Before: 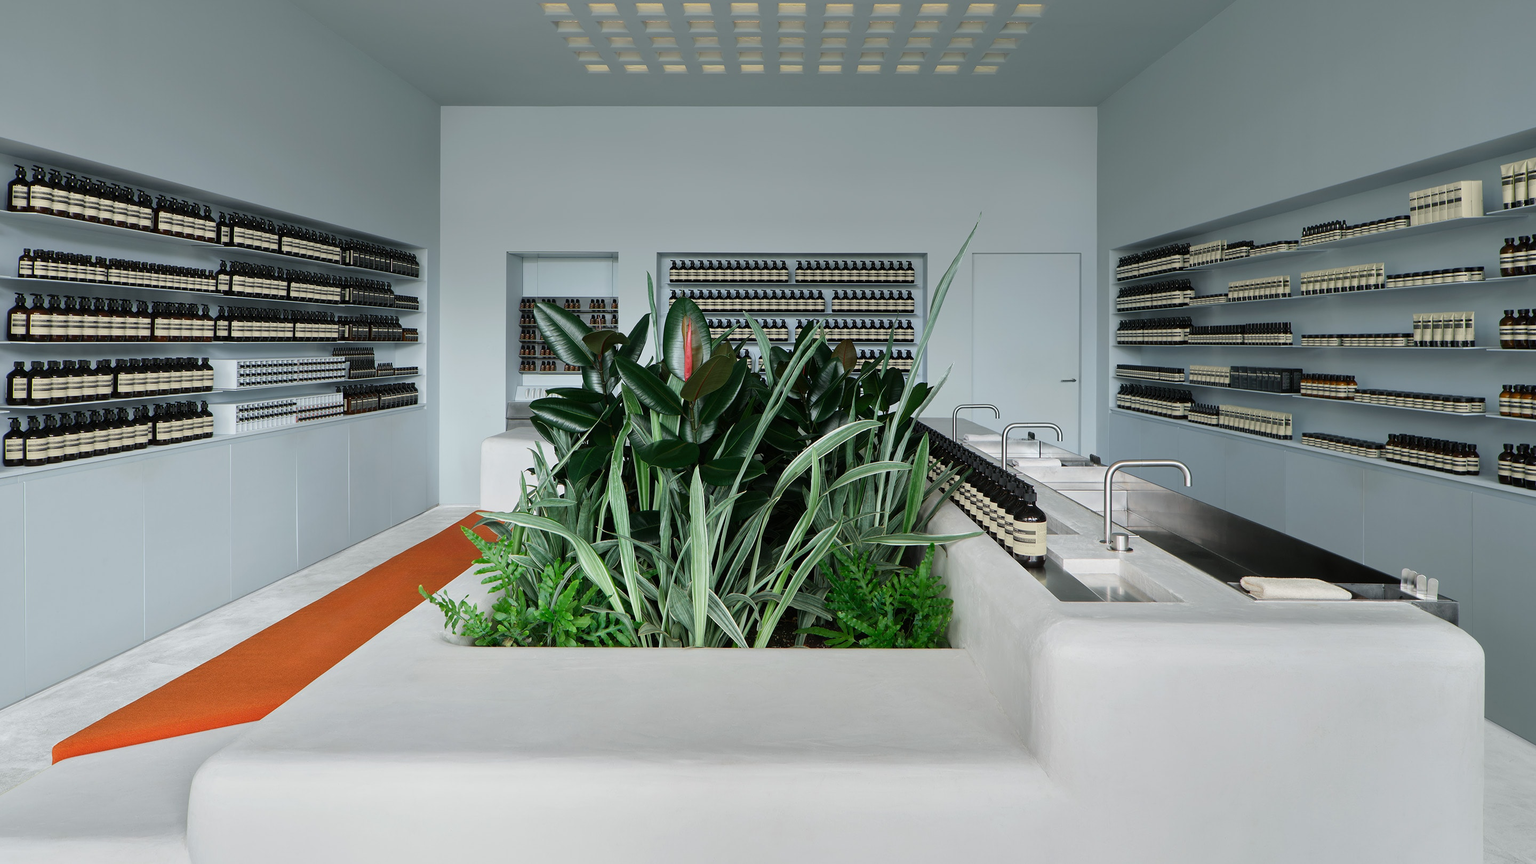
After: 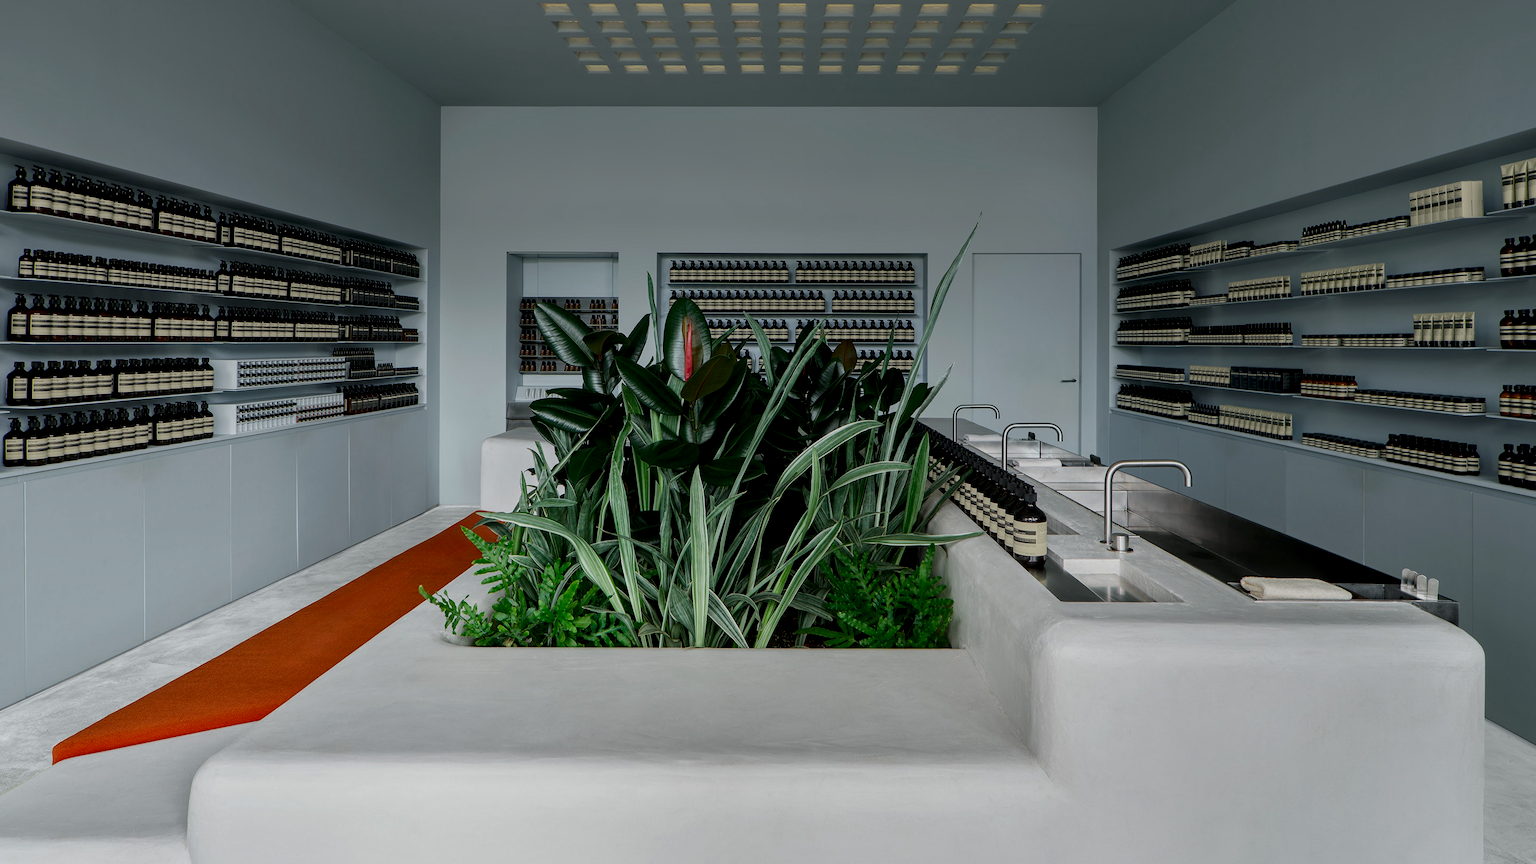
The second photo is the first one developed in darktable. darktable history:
local contrast: detail 130%
contrast brightness saturation: contrast 0.07, brightness -0.13, saturation 0.06
graduated density: rotation 5.63°, offset 76.9
